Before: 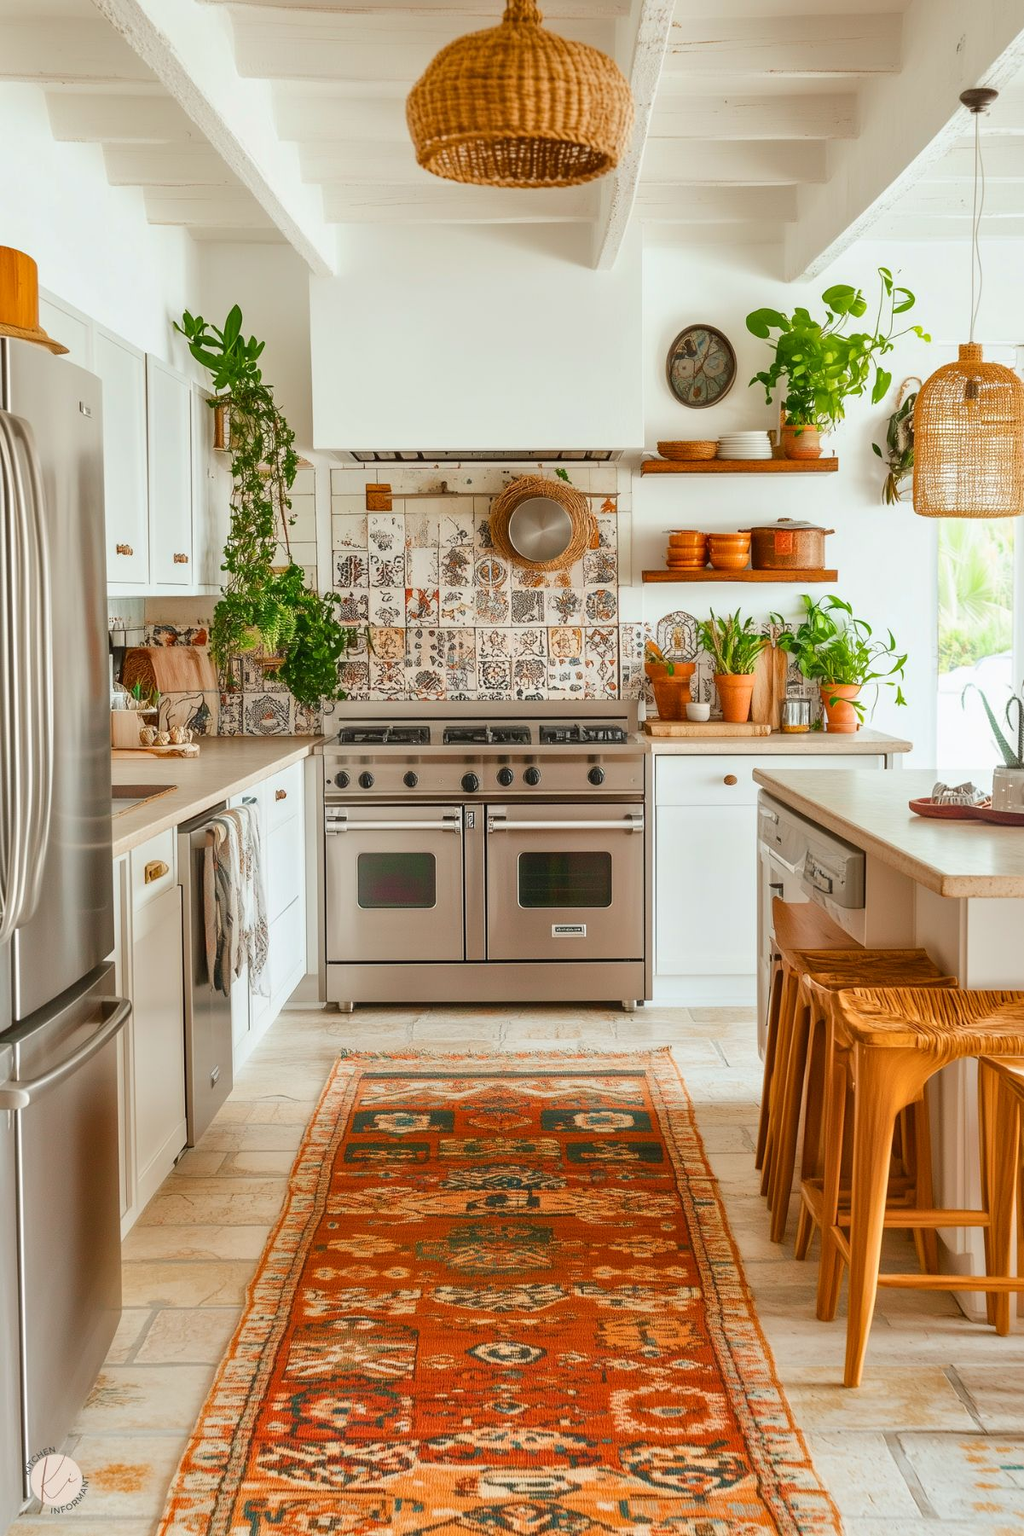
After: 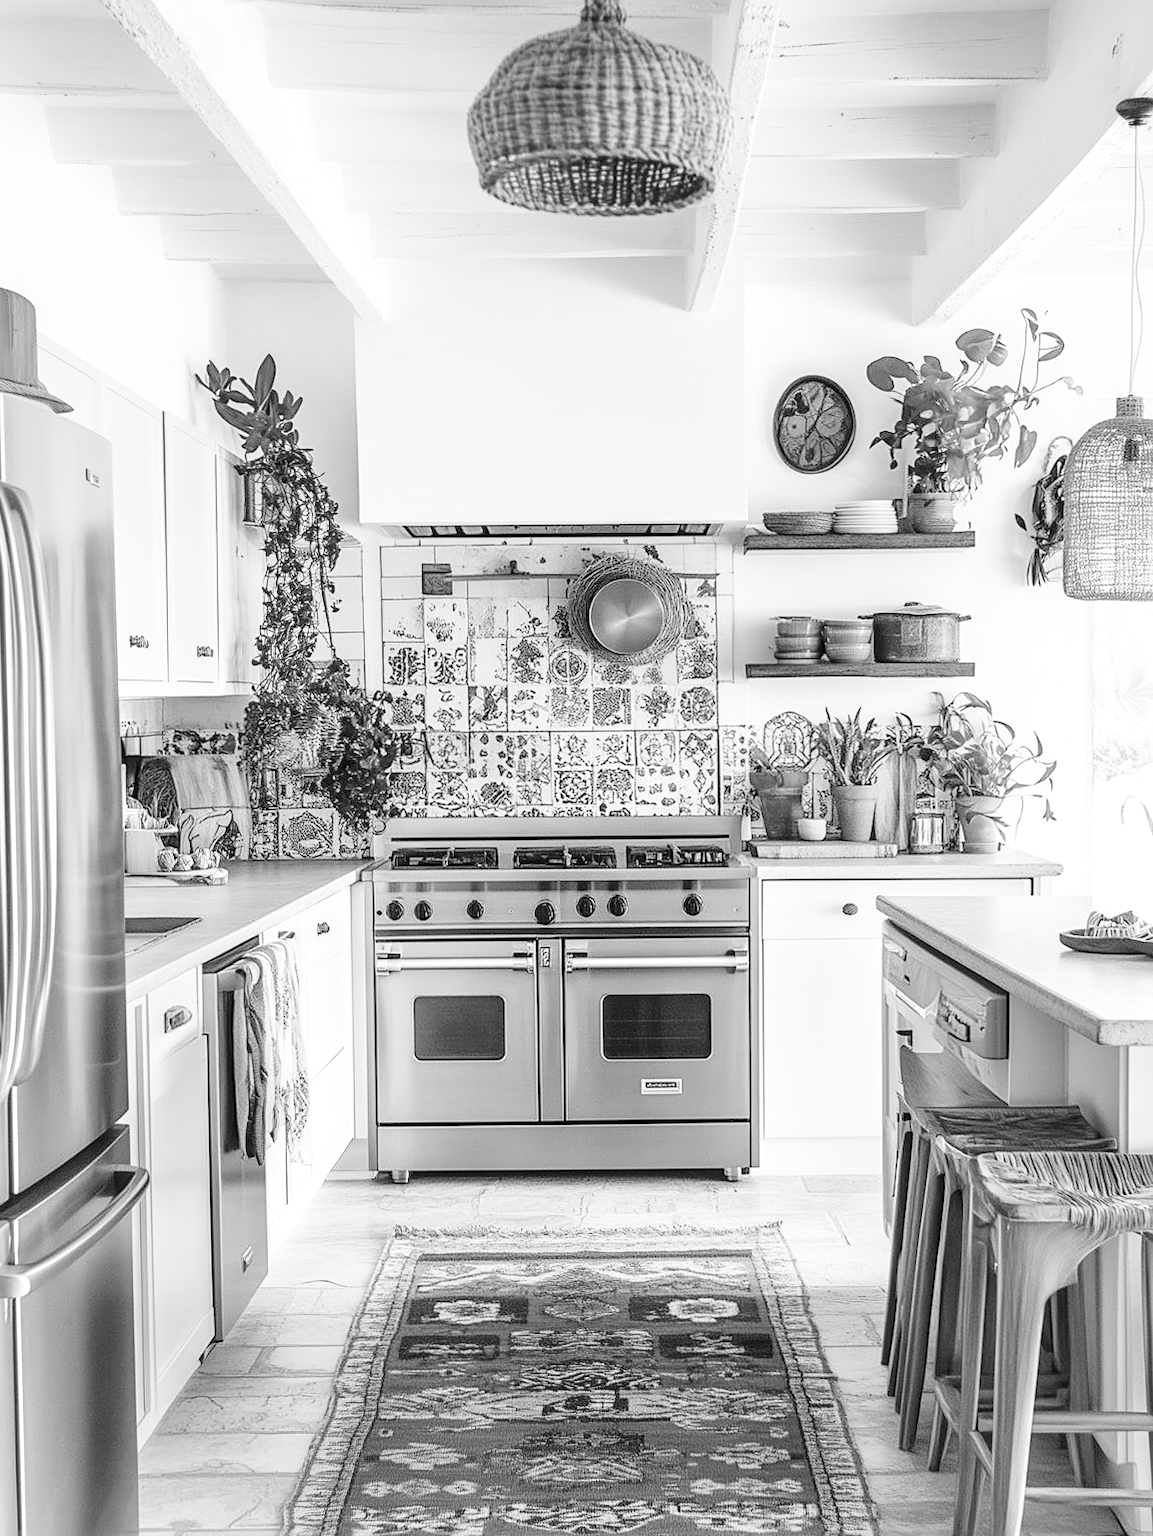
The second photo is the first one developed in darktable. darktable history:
monochrome: a 2.21, b -1.33, size 2.2
base curve: curves: ch0 [(0, 0) (0.028, 0.03) (0.121, 0.232) (0.46, 0.748) (0.859, 0.968) (1, 1)], preserve colors none
crop and rotate: angle 0.2°, left 0.275%, right 3.127%, bottom 14.18%
sharpen: on, module defaults
local contrast: on, module defaults
